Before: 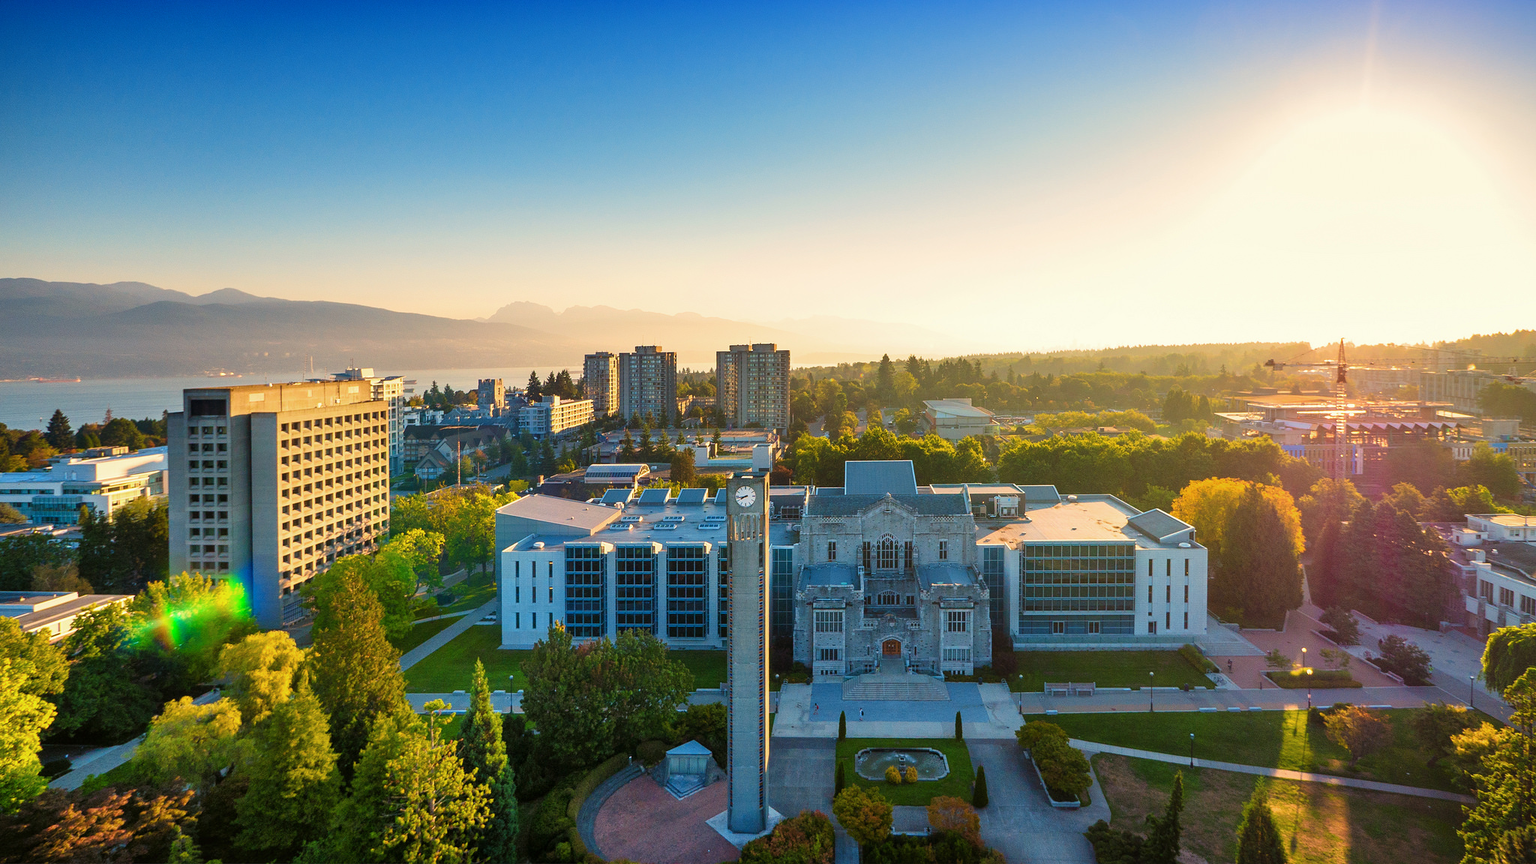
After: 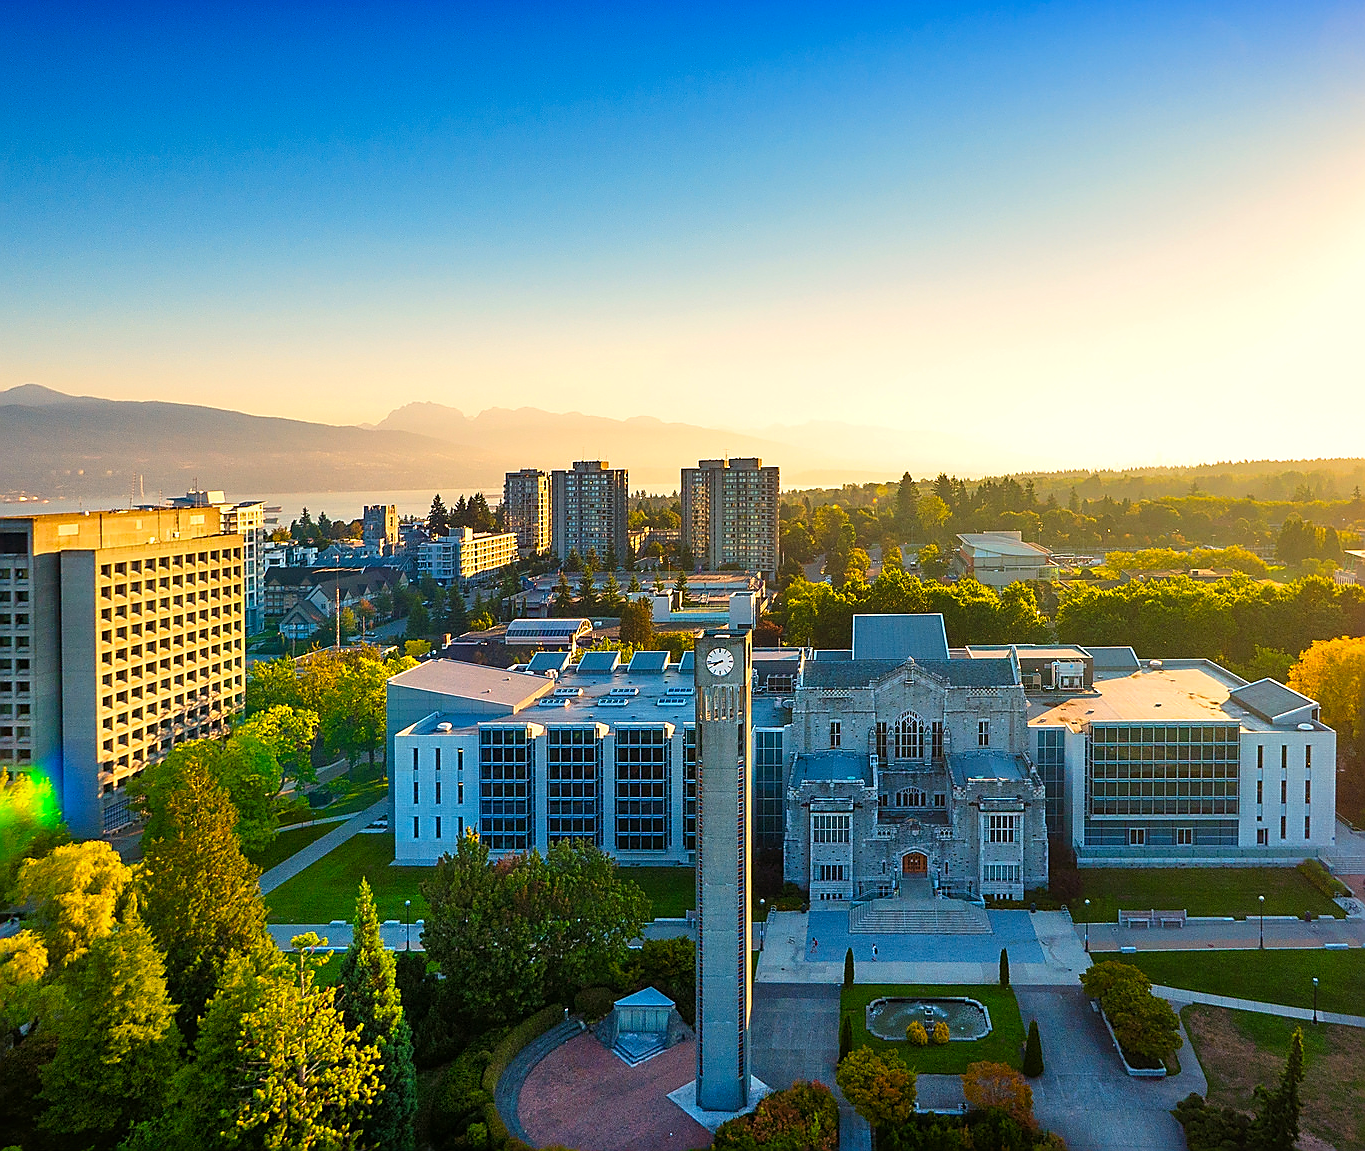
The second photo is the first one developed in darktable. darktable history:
color balance: contrast 6.48%, output saturation 113.3%
crop and rotate: left 13.409%, right 19.924%
sharpen: radius 1.4, amount 1.25, threshold 0.7
